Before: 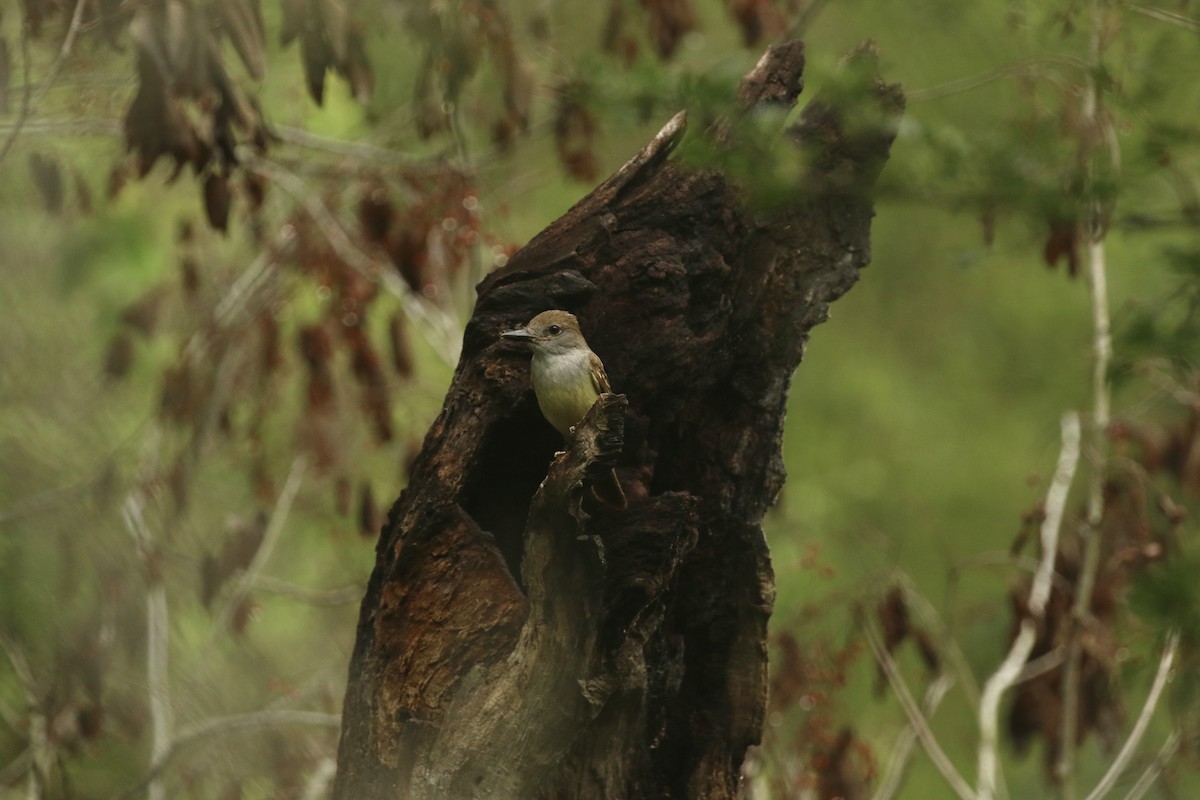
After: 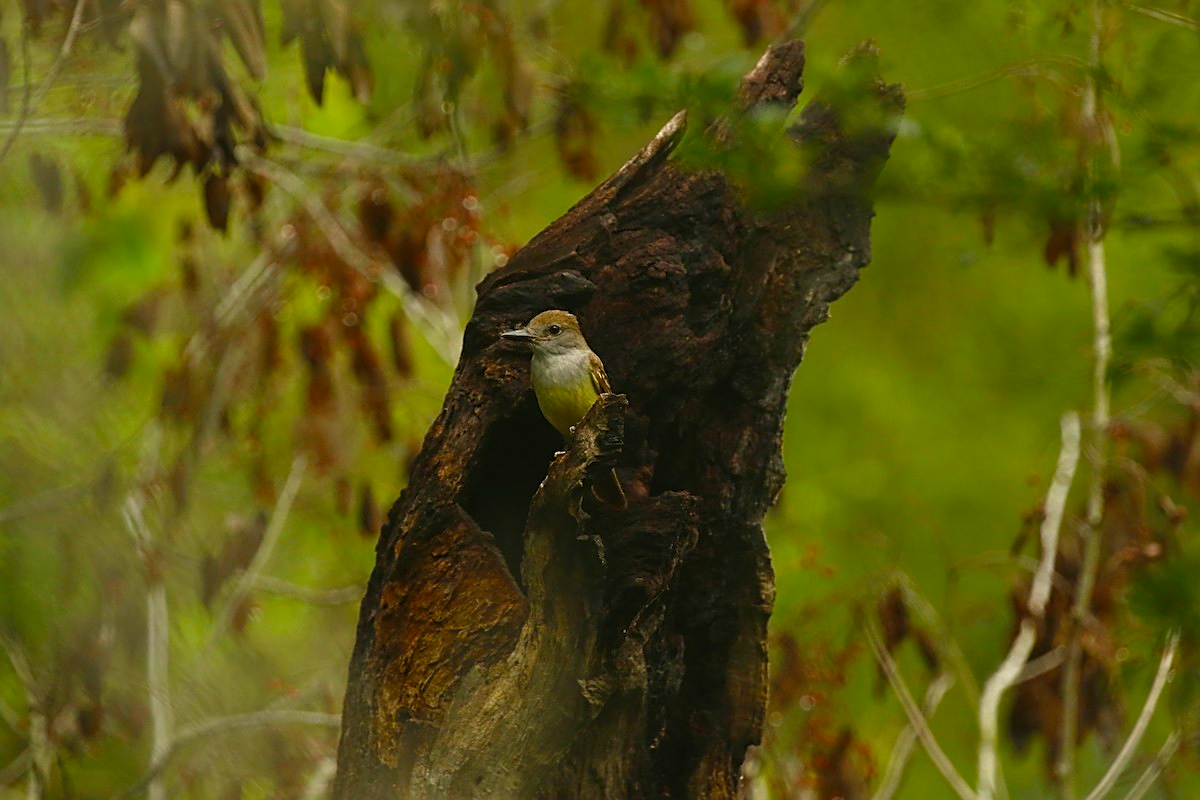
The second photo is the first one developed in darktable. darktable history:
tone equalizer: on, module defaults
color balance rgb: perceptual saturation grading › global saturation 40.828%
sharpen: on, module defaults
